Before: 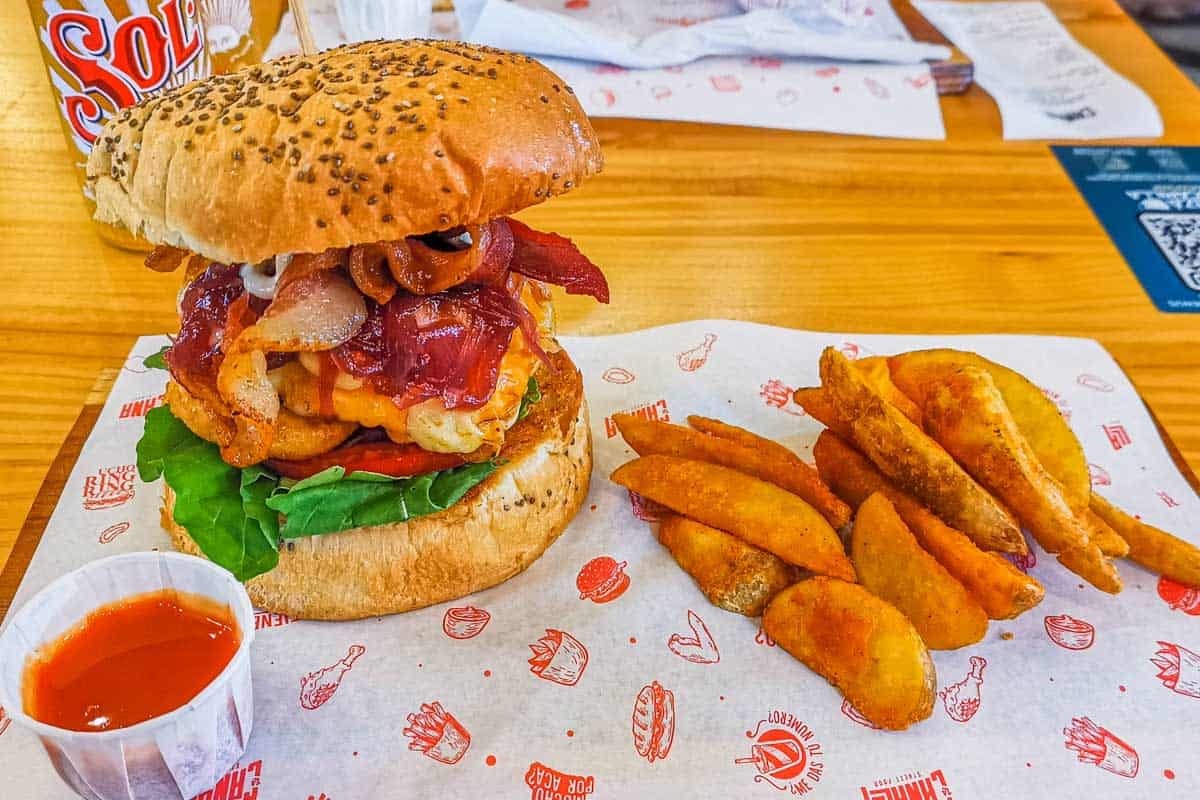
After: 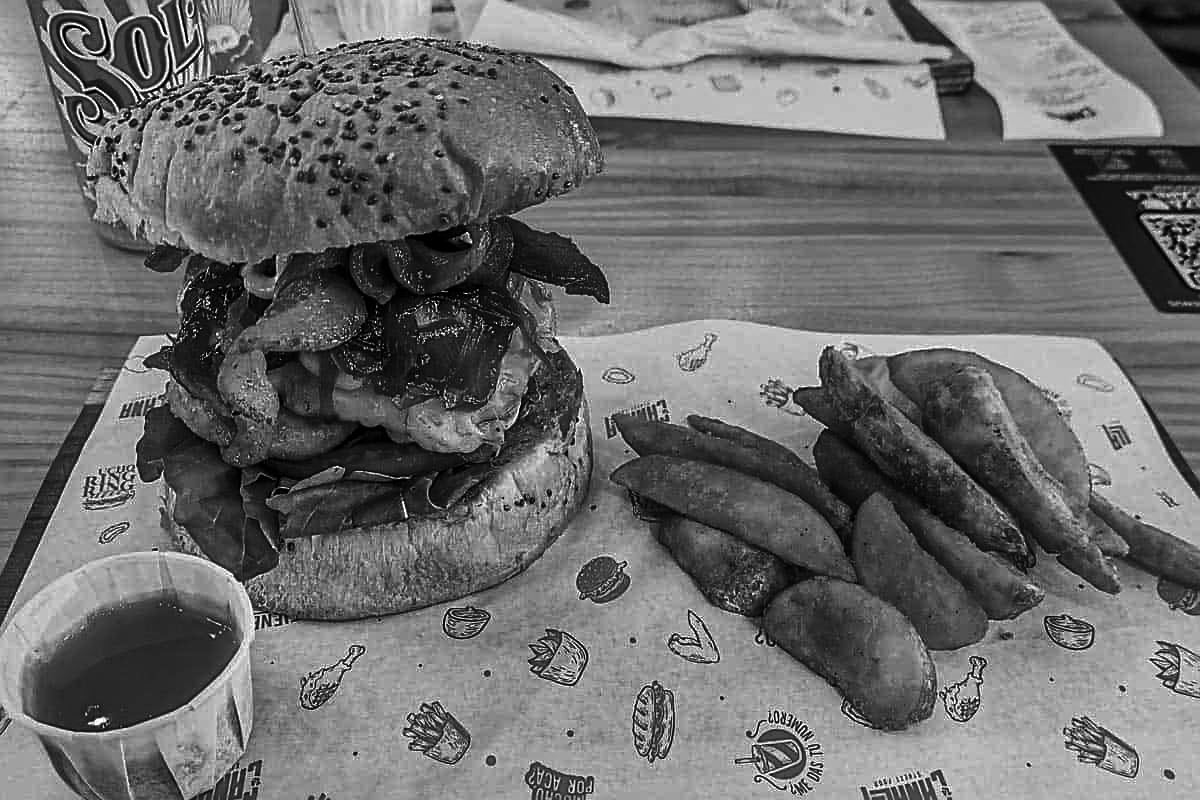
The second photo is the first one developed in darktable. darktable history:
tone equalizer: on, module defaults
sharpen: on, module defaults
contrast brightness saturation: contrast -0.028, brightness -0.603, saturation -0.999
